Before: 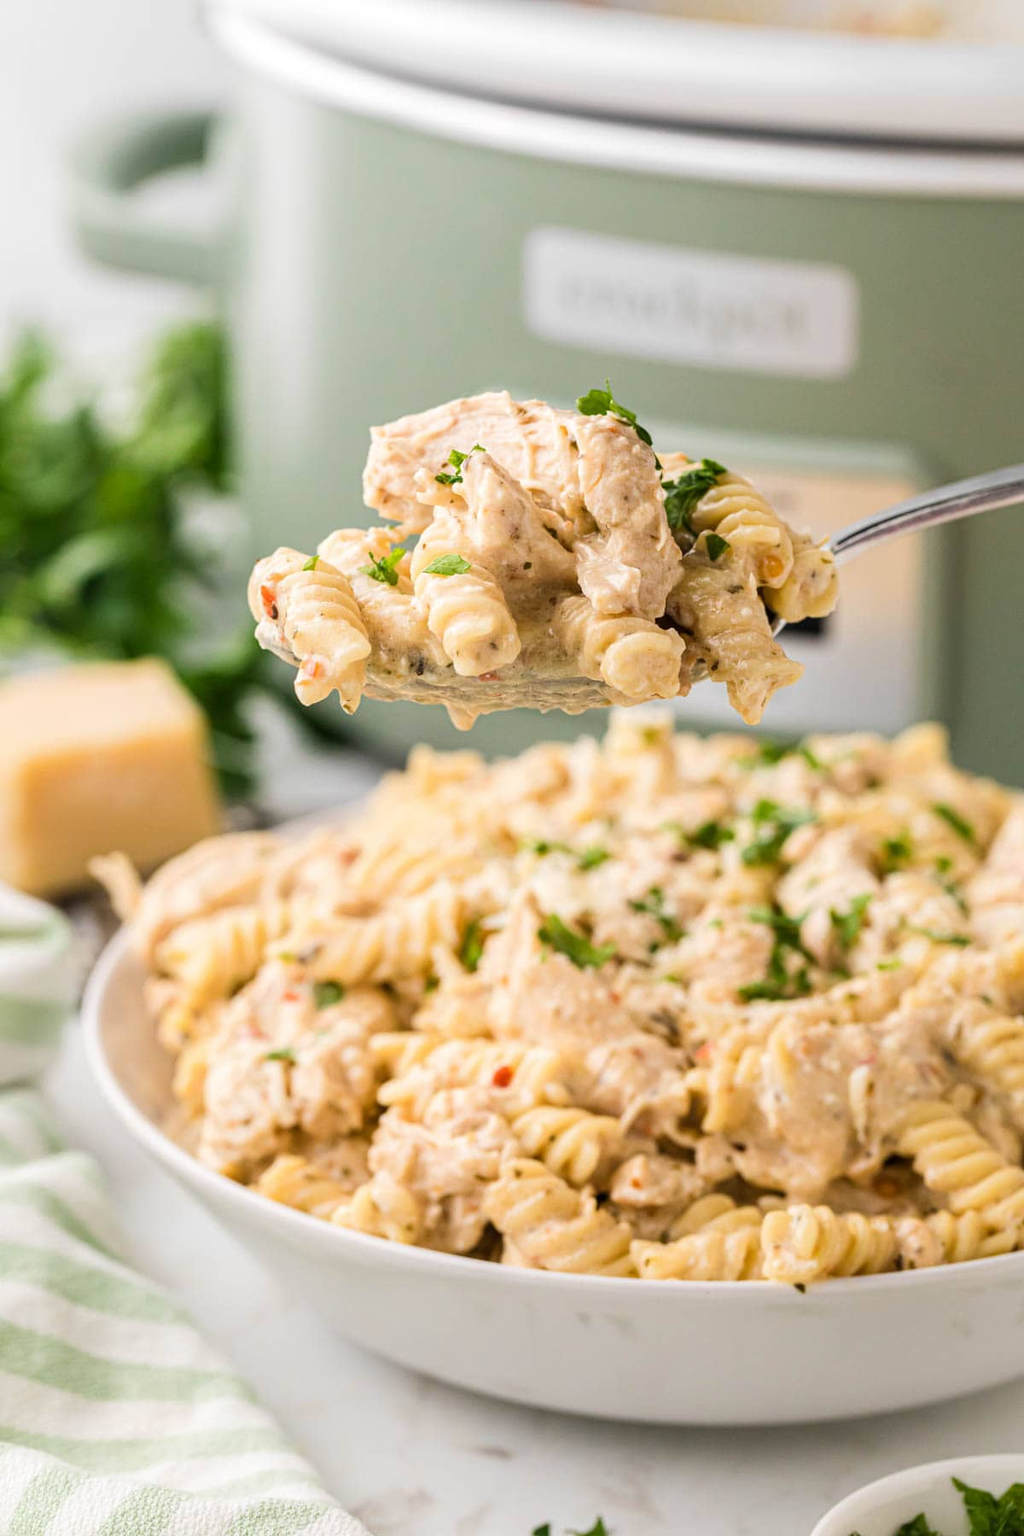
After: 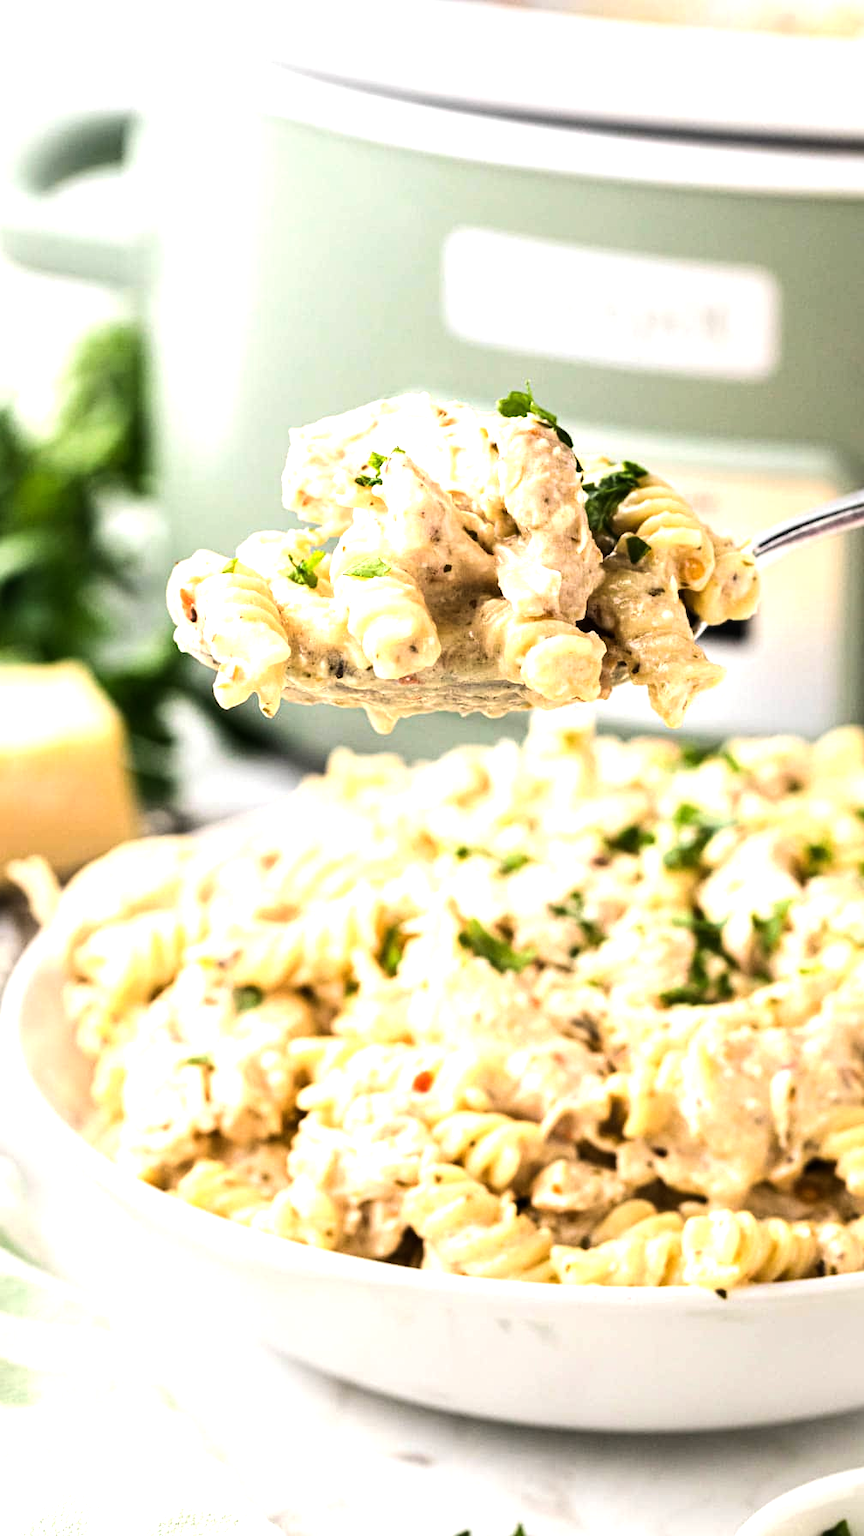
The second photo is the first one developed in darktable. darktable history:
crop: left 8.026%, right 7.374%
tone equalizer: -8 EV -1.08 EV, -7 EV -1.01 EV, -6 EV -0.867 EV, -5 EV -0.578 EV, -3 EV 0.578 EV, -2 EV 0.867 EV, -1 EV 1.01 EV, +0 EV 1.08 EV, edges refinement/feathering 500, mask exposure compensation -1.57 EV, preserve details no
